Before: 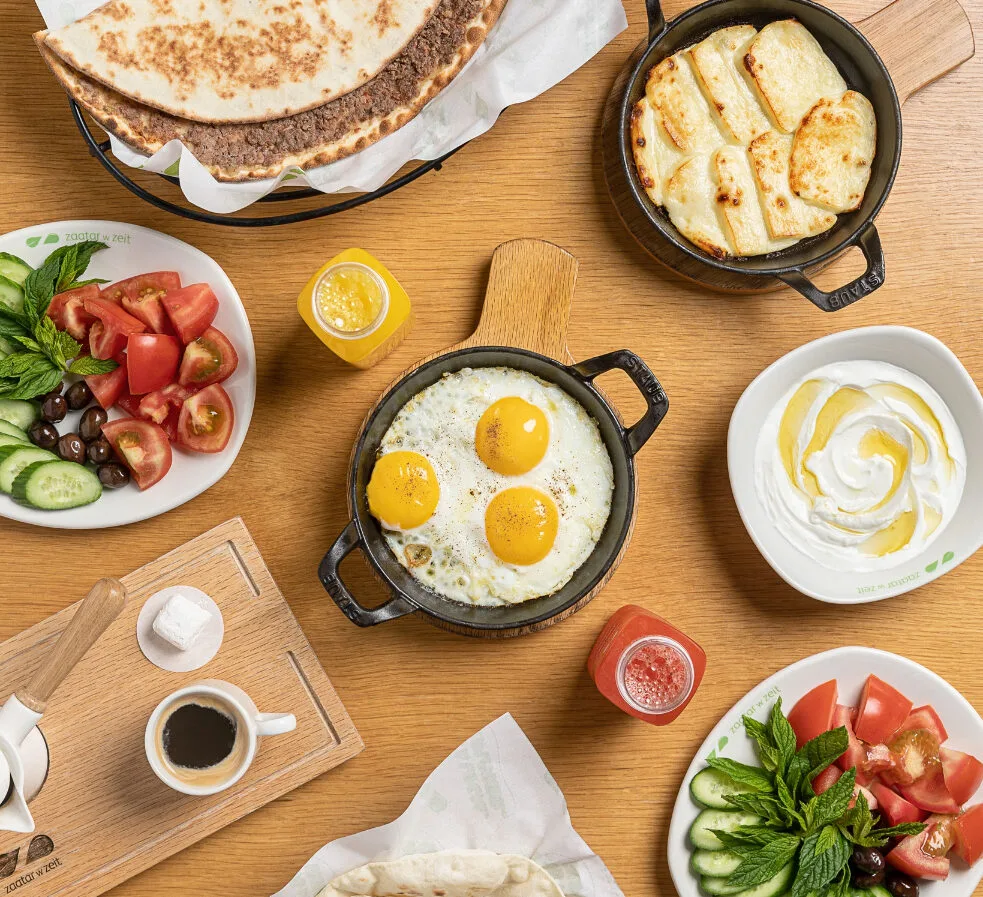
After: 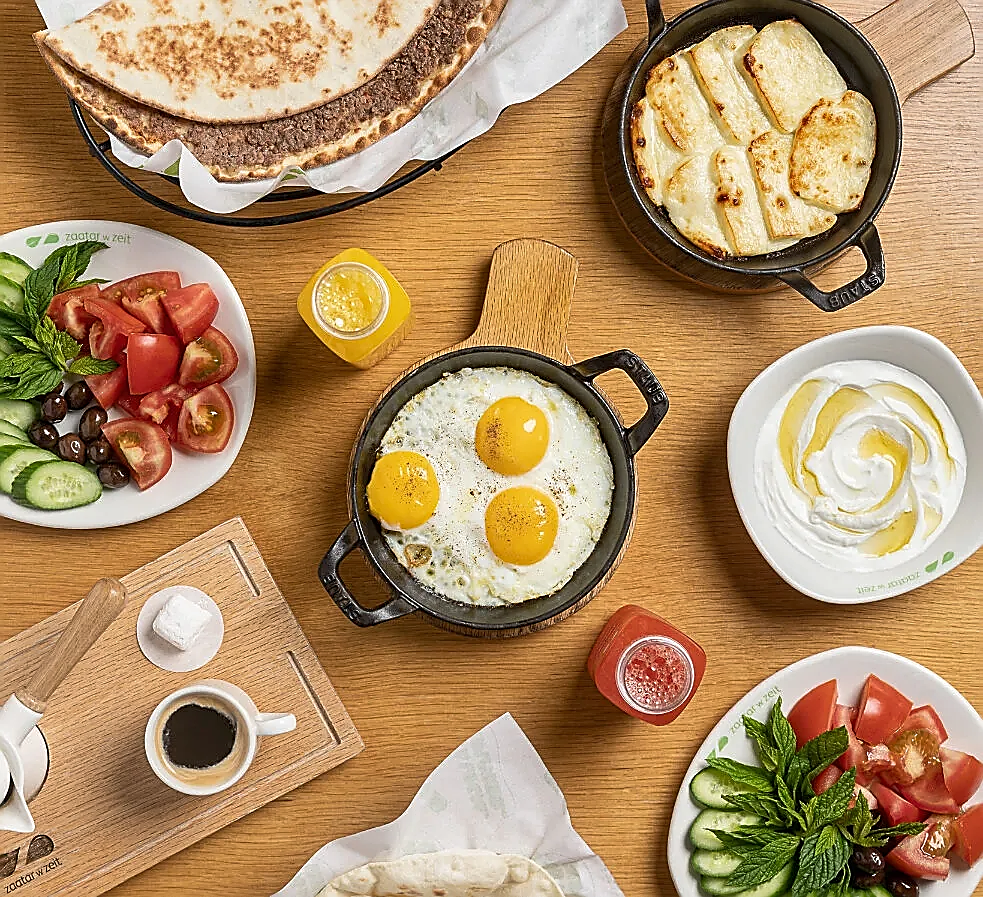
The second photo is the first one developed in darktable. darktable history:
shadows and highlights: radius 336.66, shadows 28.95, shadows color adjustment 99.14%, highlights color adjustment 0.649%, soften with gaussian
sharpen: radius 1.407, amount 1.26, threshold 0.605
tone equalizer: on, module defaults
